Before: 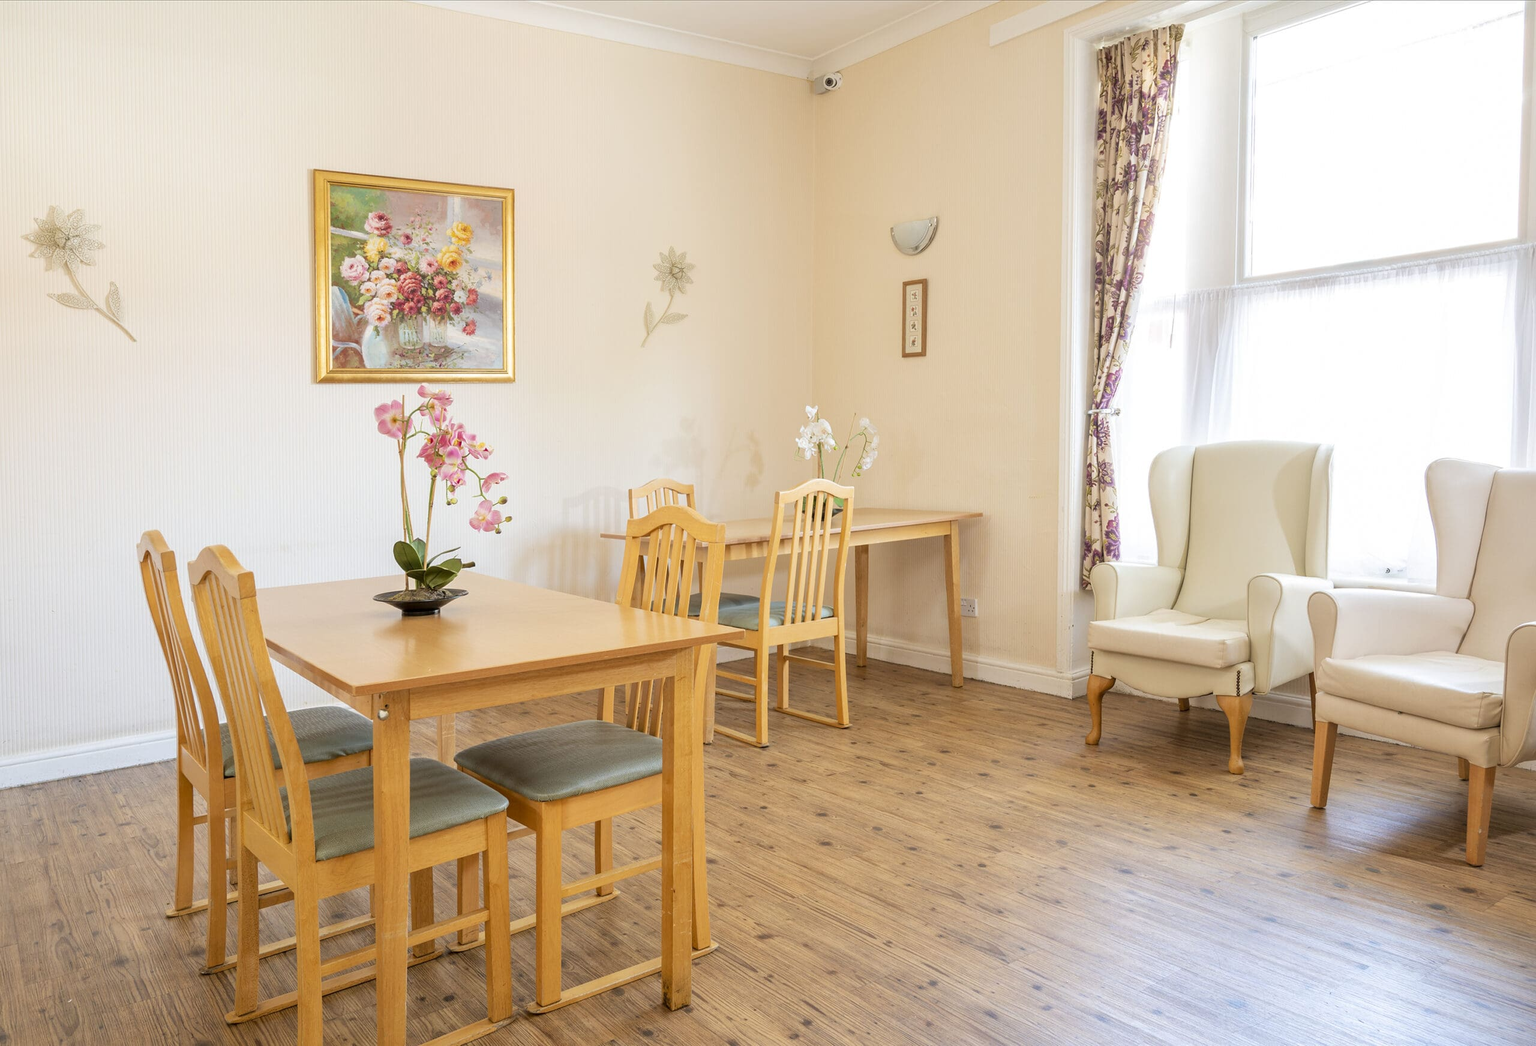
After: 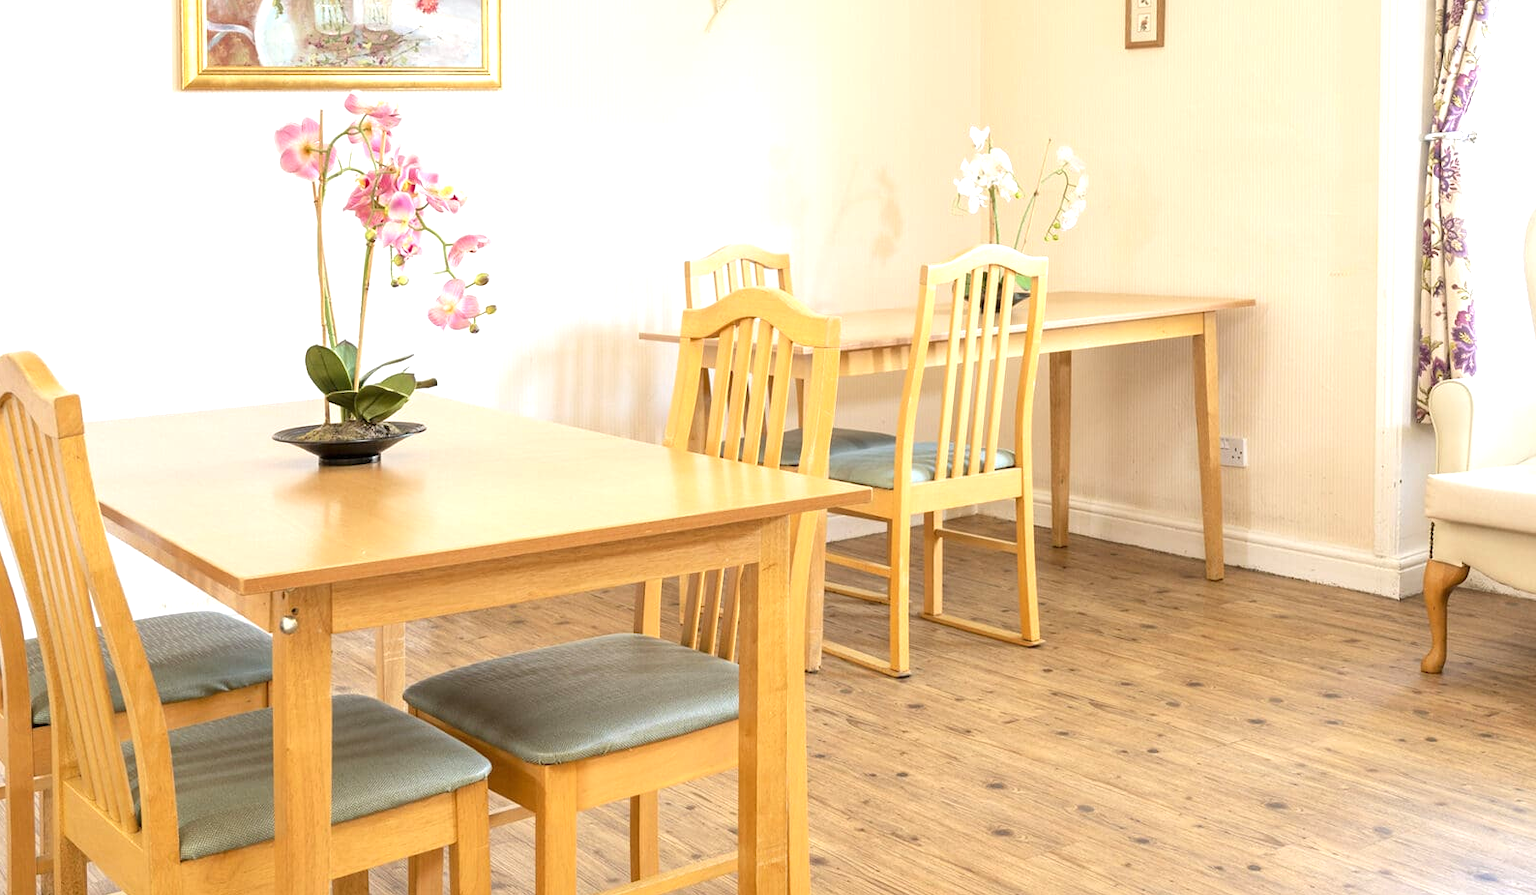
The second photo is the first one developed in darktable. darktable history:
color correction: highlights a* 0.003, highlights b* -0.283
crop: left 13.312%, top 31.28%, right 24.627%, bottom 15.582%
exposure: black level correction 0, exposure 0.7 EV, compensate exposure bias true, compensate highlight preservation false
